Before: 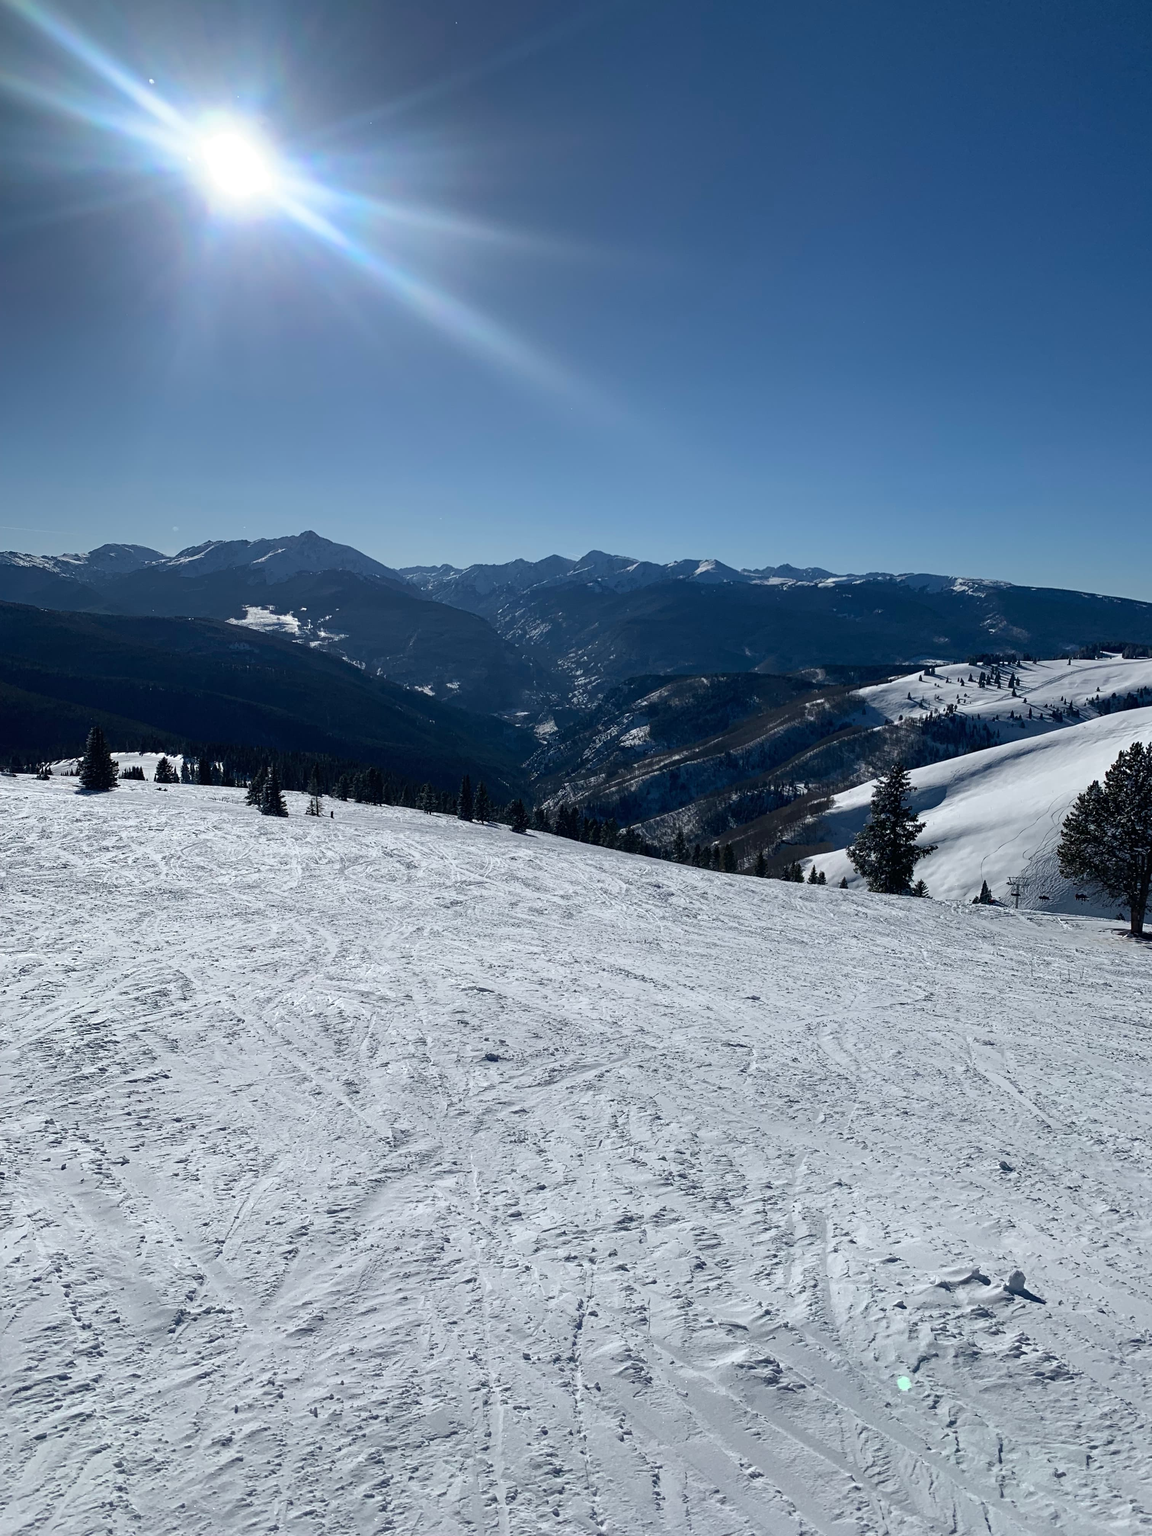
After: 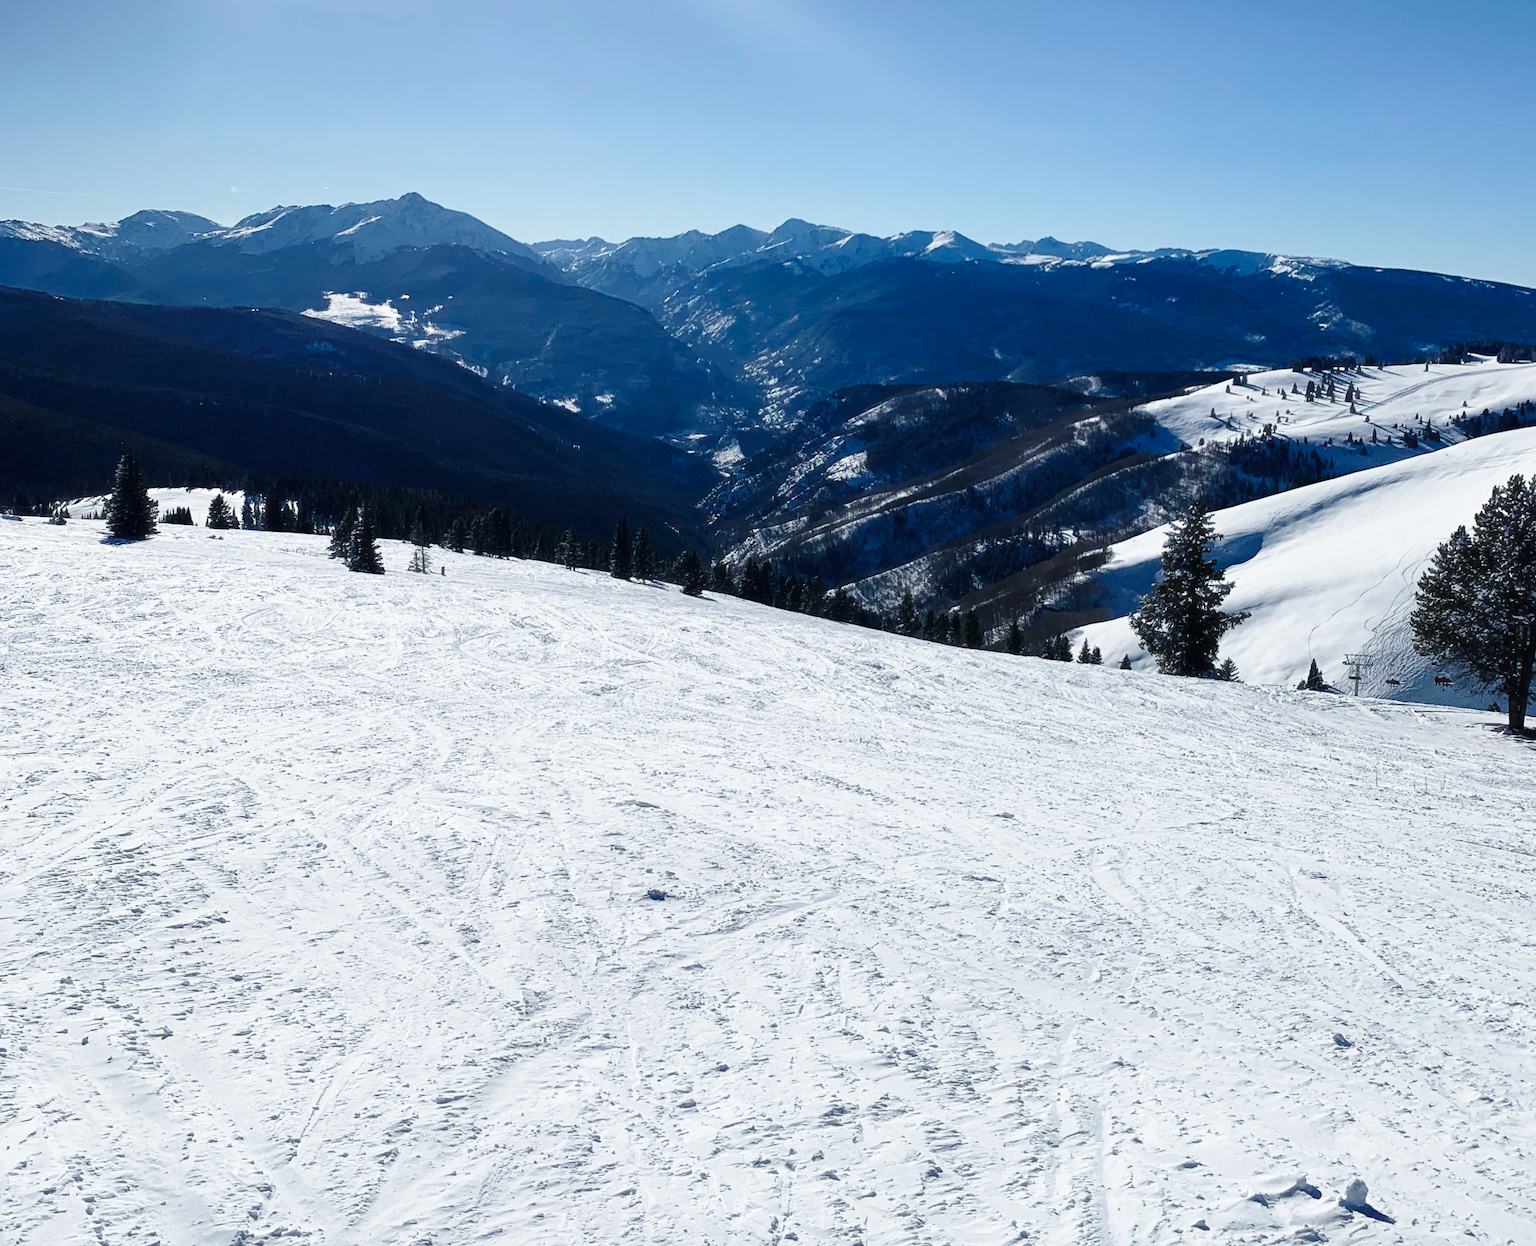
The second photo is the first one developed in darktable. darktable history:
haze removal: strength -0.08, distance 0.353, compatibility mode true, adaptive false
base curve: curves: ch0 [(0, 0) (0.028, 0.03) (0.121, 0.232) (0.46, 0.748) (0.859, 0.968) (1, 1)], exposure shift 0.01, preserve colors none
crop and rotate: top 25.197%, bottom 13.953%
